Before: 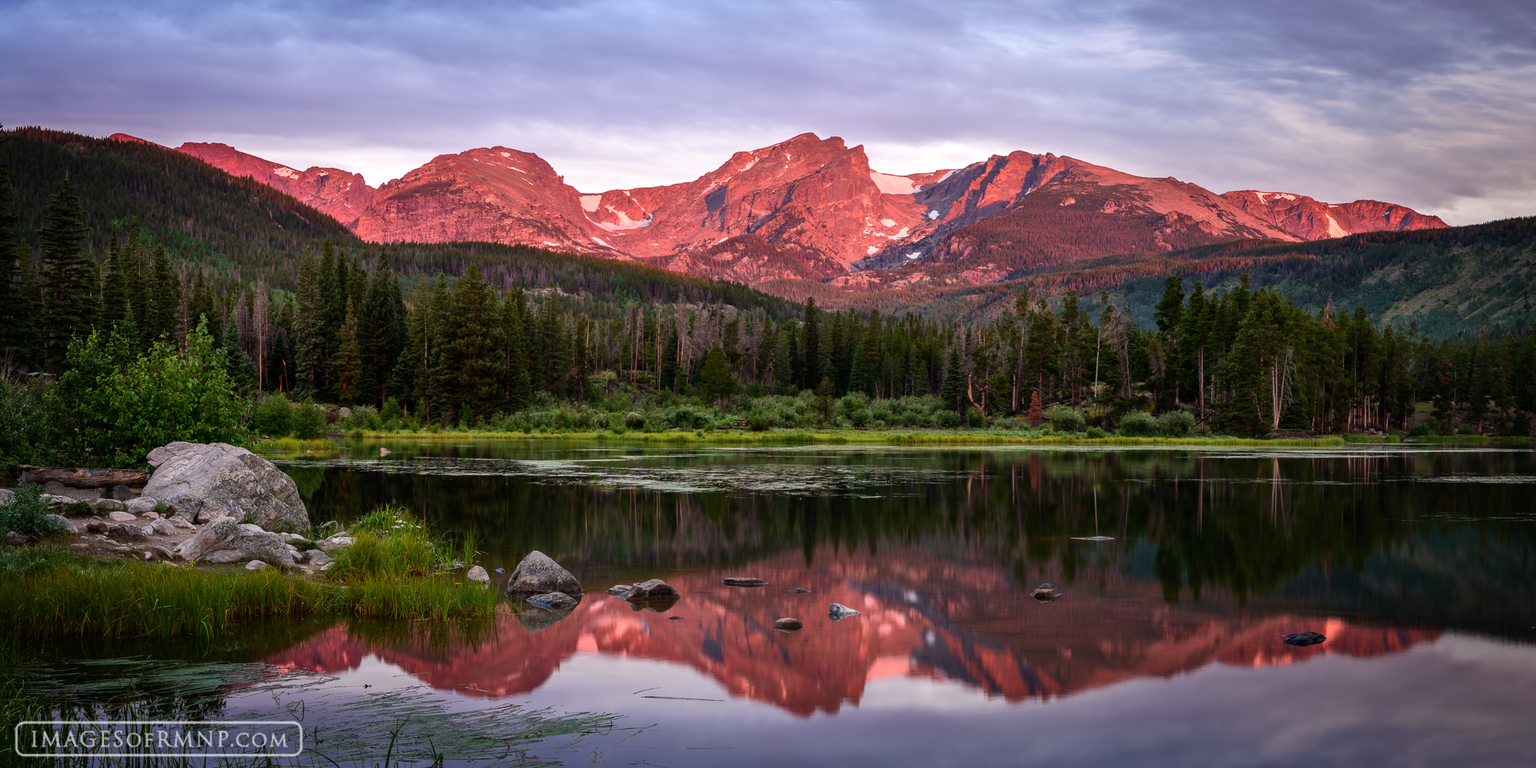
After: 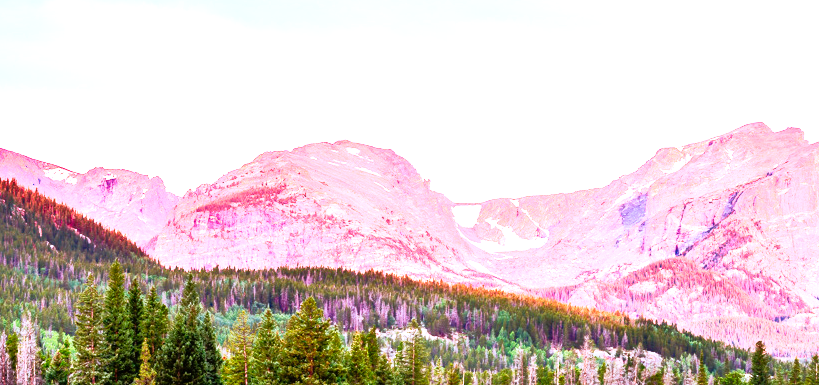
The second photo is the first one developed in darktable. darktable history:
contrast brightness saturation: contrast 0.215, brightness -0.101, saturation 0.207
crop: left 15.685%, top 5.457%, right 44.307%, bottom 56.887%
exposure: black level correction 0, exposure 2.303 EV, compensate highlight preservation false
color correction: highlights a* -2.04, highlights b* -18.56
tone curve: curves: ch0 [(0, 0) (0.003, 0.008) (0.011, 0.008) (0.025, 0.011) (0.044, 0.017) (0.069, 0.026) (0.1, 0.039) (0.136, 0.054) (0.177, 0.093) (0.224, 0.15) (0.277, 0.21) (0.335, 0.285) (0.399, 0.366) (0.468, 0.462) (0.543, 0.564) (0.623, 0.679) (0.709, 0.79) (0.801, 0.883) (0.898, 0.95) (1, 1)], preserve colors none
tone equalizer: -7 EV 0.149 EV, -6 EV 0.606 EV, -5 EV 1.11 EV, -4 EV 1.31 EV, -3 EV 1.13 EV, -2 EV 0.6 EV, -1 EV 0.166 EV
